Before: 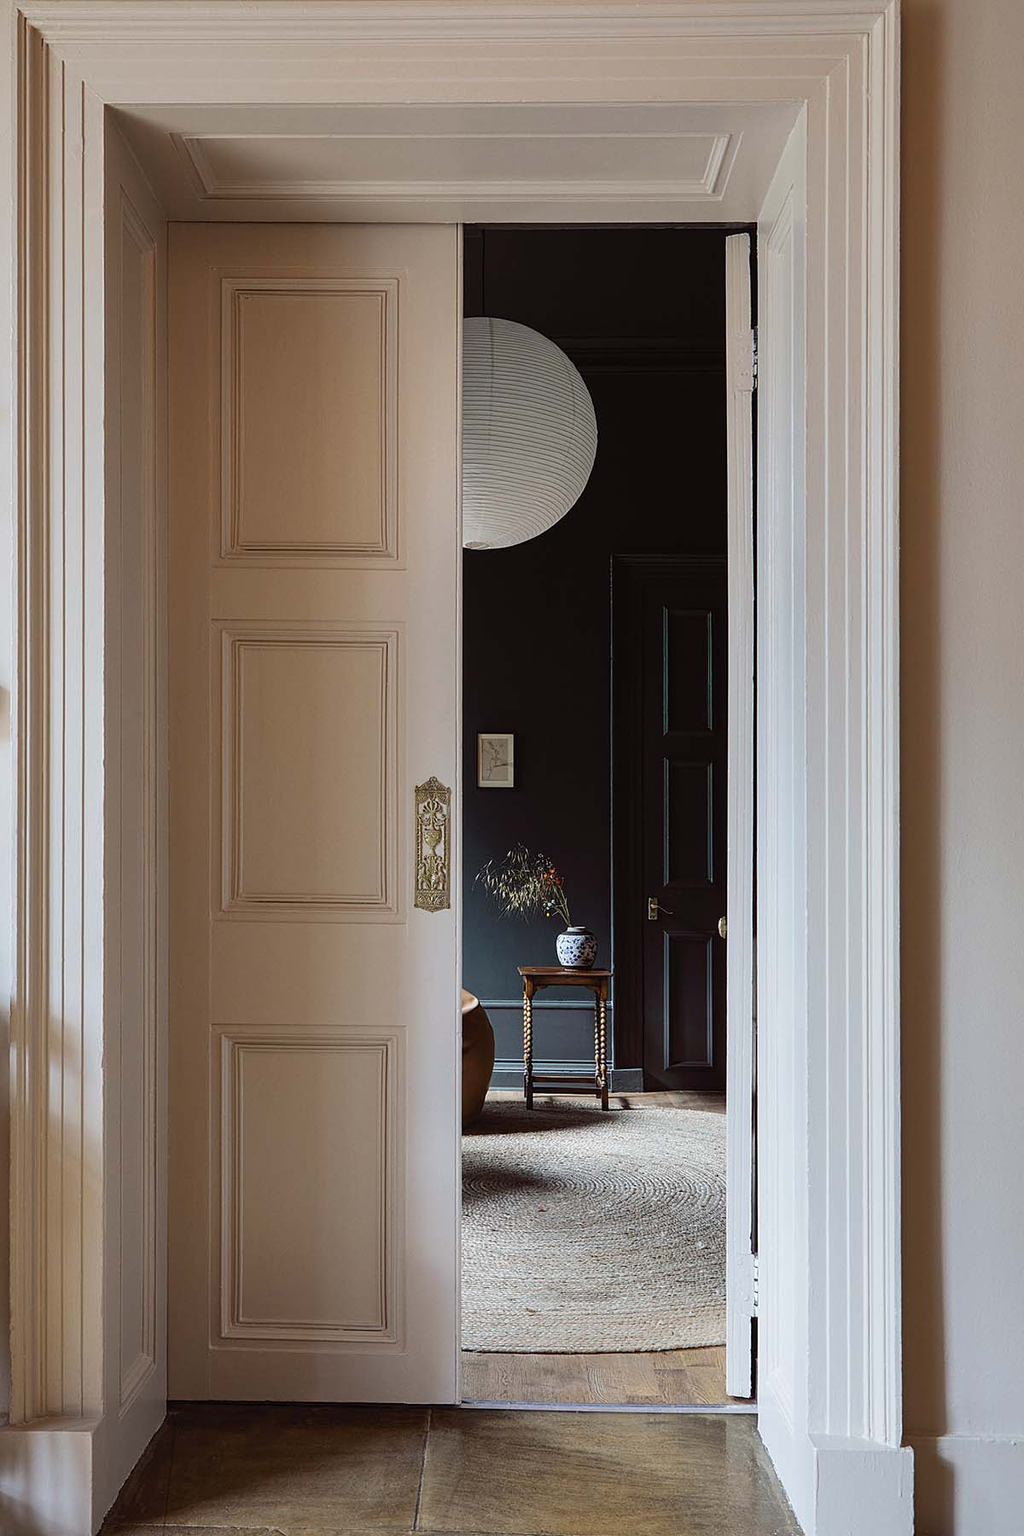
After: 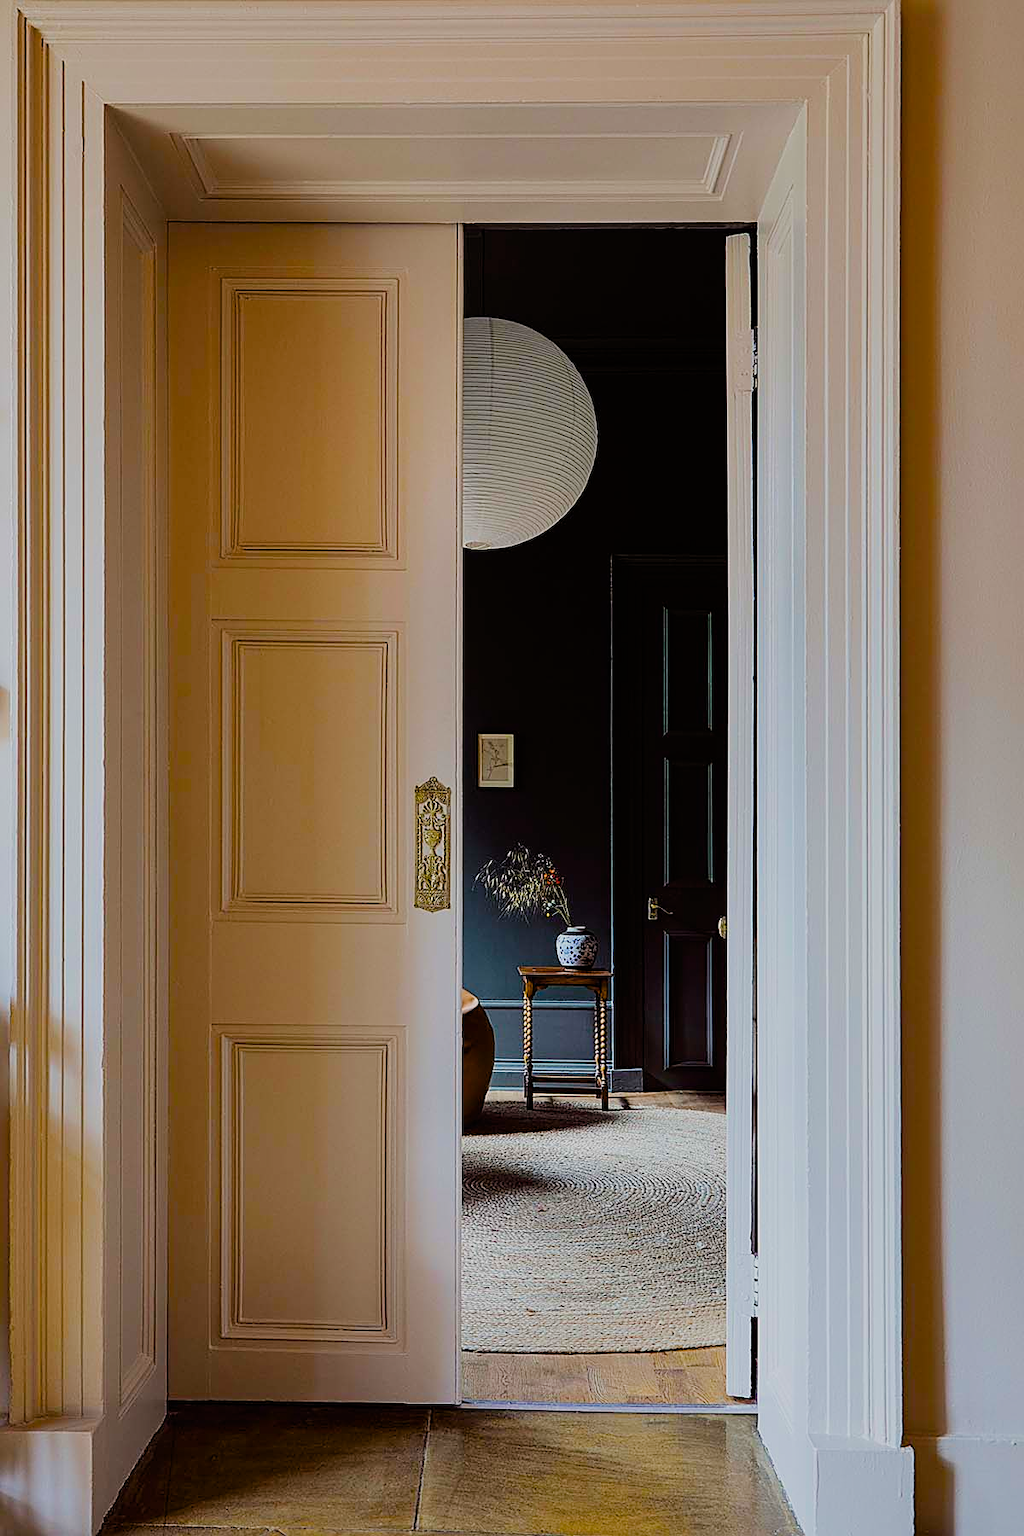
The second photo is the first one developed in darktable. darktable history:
sharpen: on, module defaults
color balance rgb: linear chroma grading › global chroma 25%, perceptual saturation grading › global saturation 50%
filmic rgb: black relative exposure -7.65 EV, white relative exposure 4.56 EV, hardness 3.61
